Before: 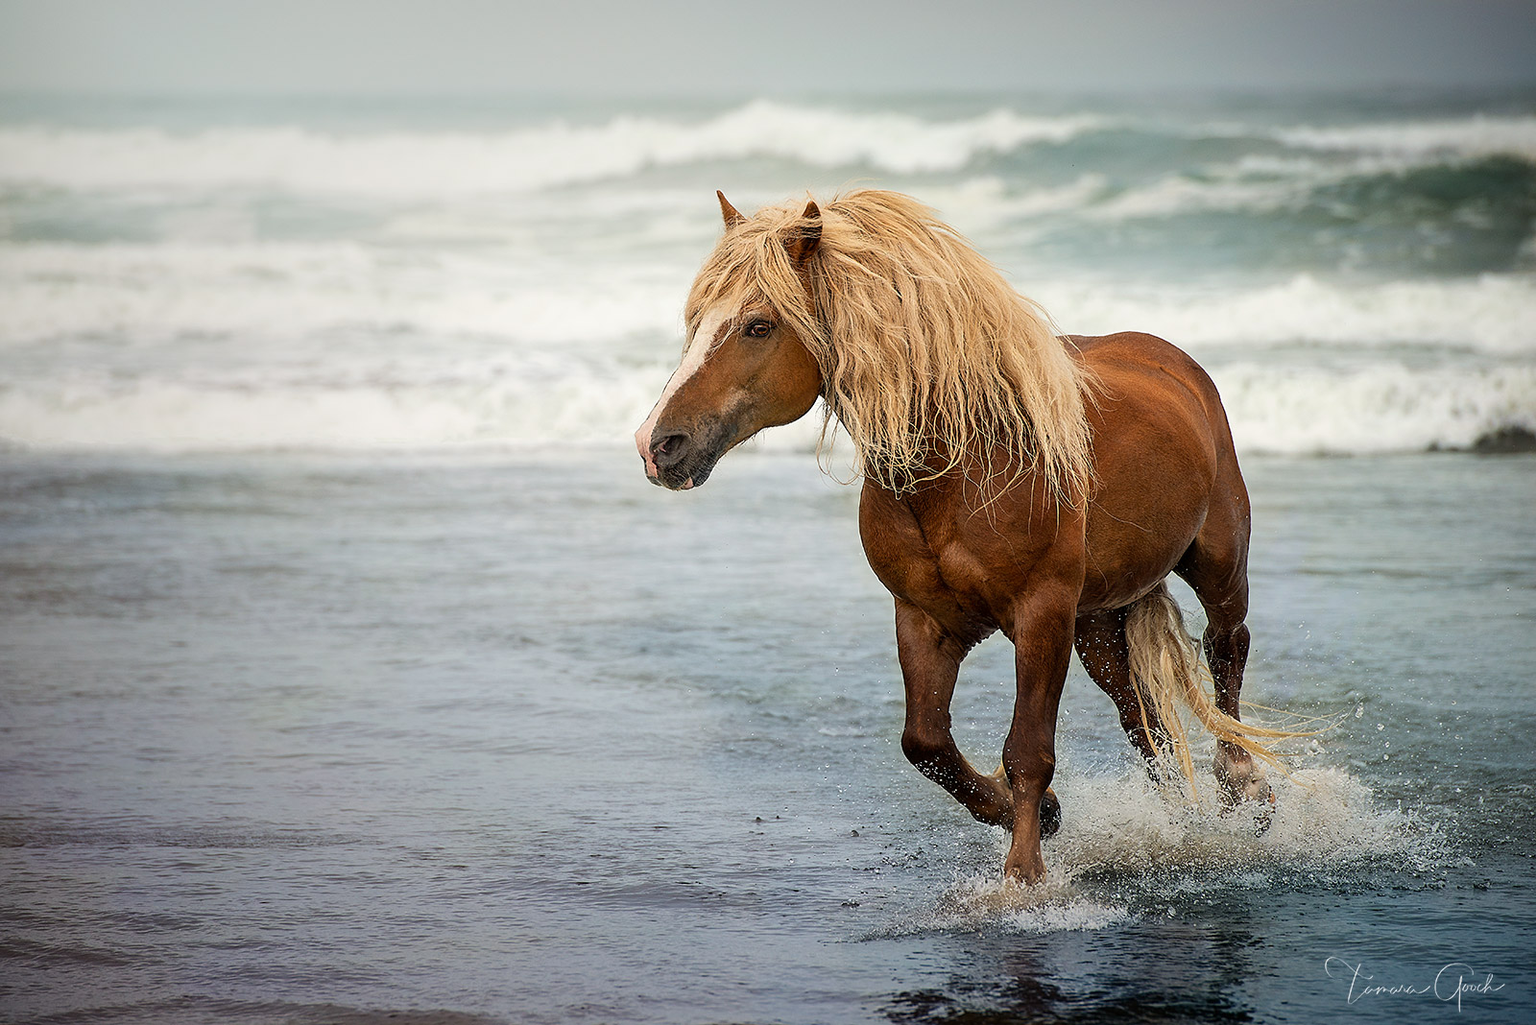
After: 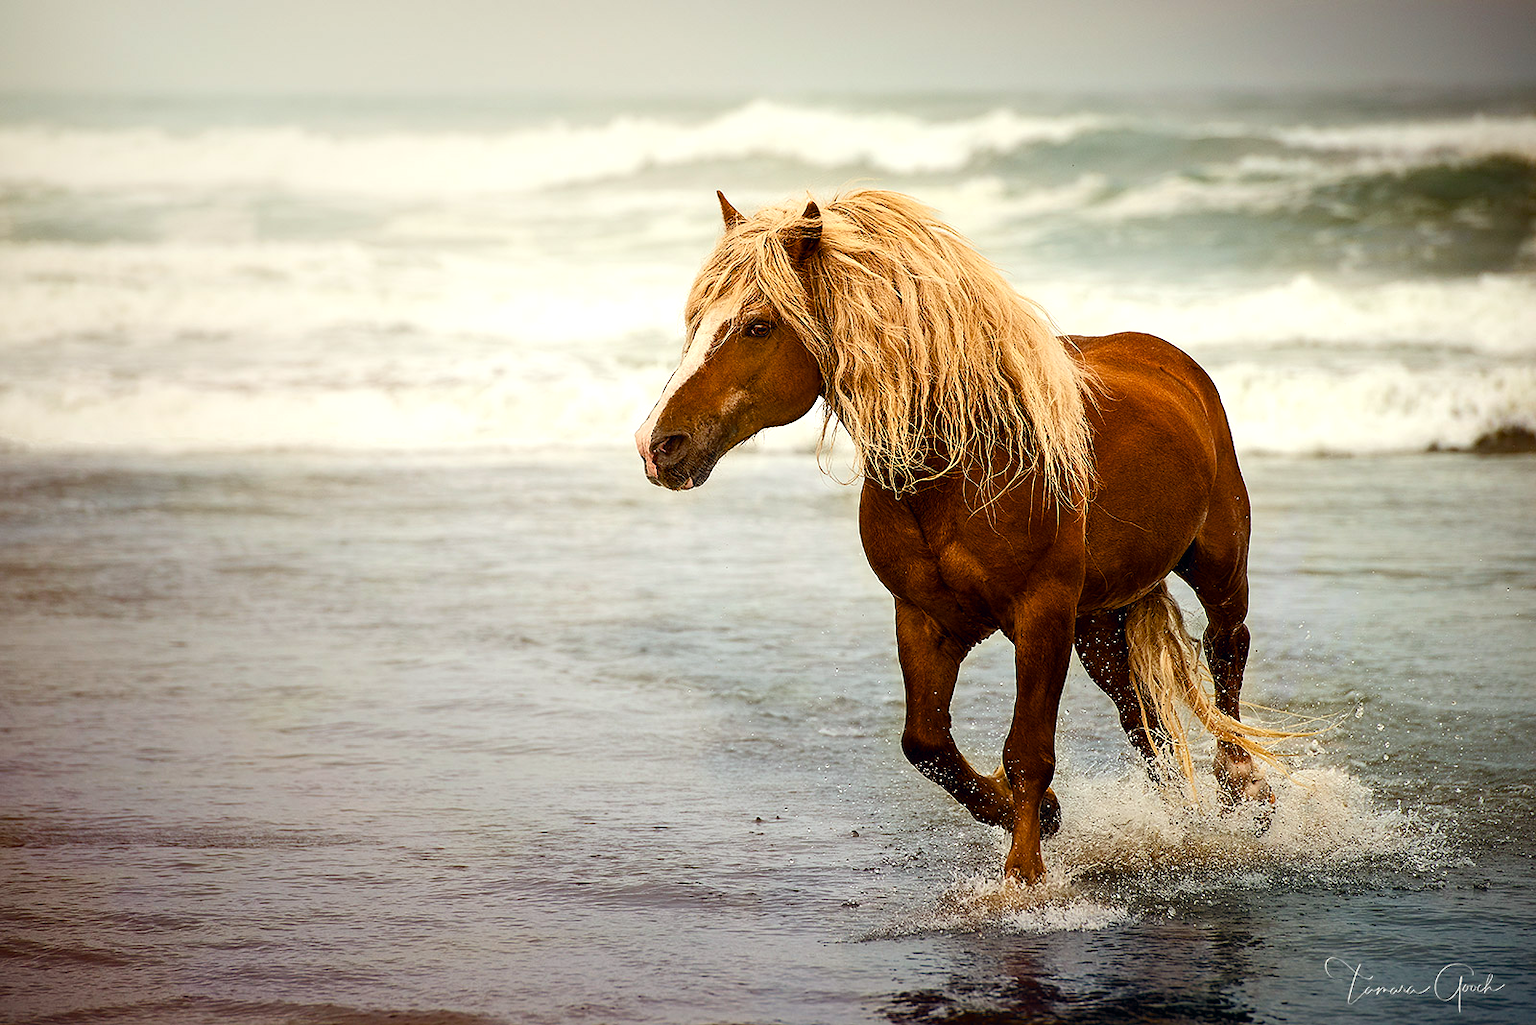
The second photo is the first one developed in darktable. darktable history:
color balance rgb: power › luminance 9.942%, power › chroma 2.803%, power › hue 57.97°, global offset › chroma 0.066%, global offset › hue 254.26°, perceptual saturation grading › global saturation 13.649%, perceptual saturation grading › highlights -25.851%, perceptual saturation grading › shadows 29.945%, perceptual brilliance grading › global brilliance 14.413%, perceptual brilliance grading › shadows -34.466%, global vibrance 15.746%, saturation formula JzAzBz (2021)
